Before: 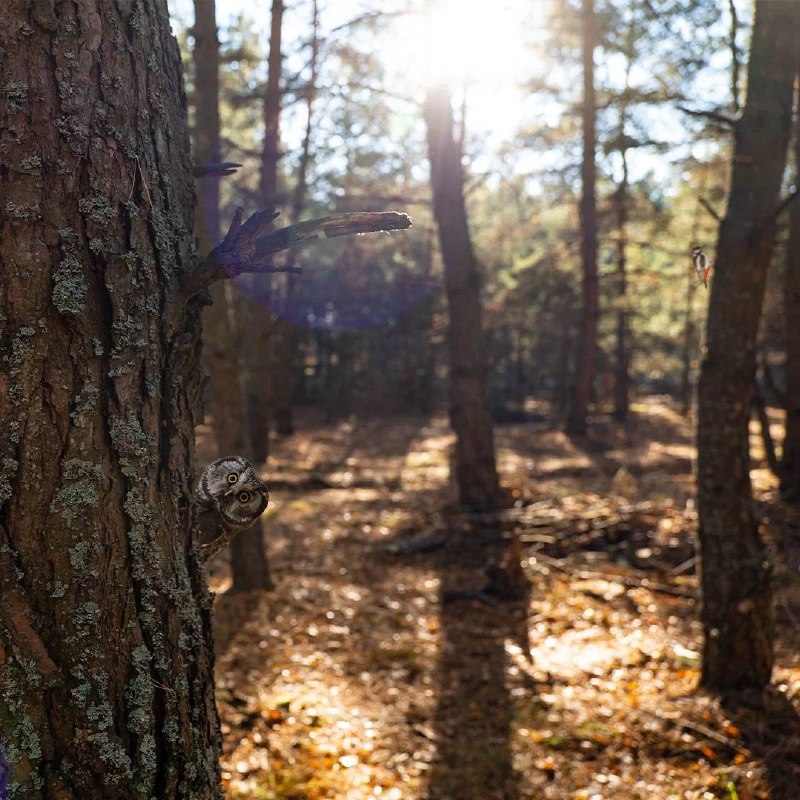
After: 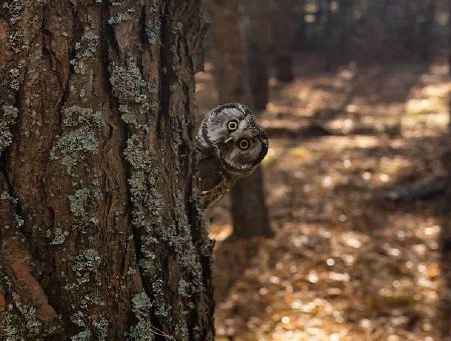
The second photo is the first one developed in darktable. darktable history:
shadows and highlights: shadows 37.47, highlights -27.02, soften with gaussian
crop: top 44.229%, right 43.573%, bottom 13.056%
